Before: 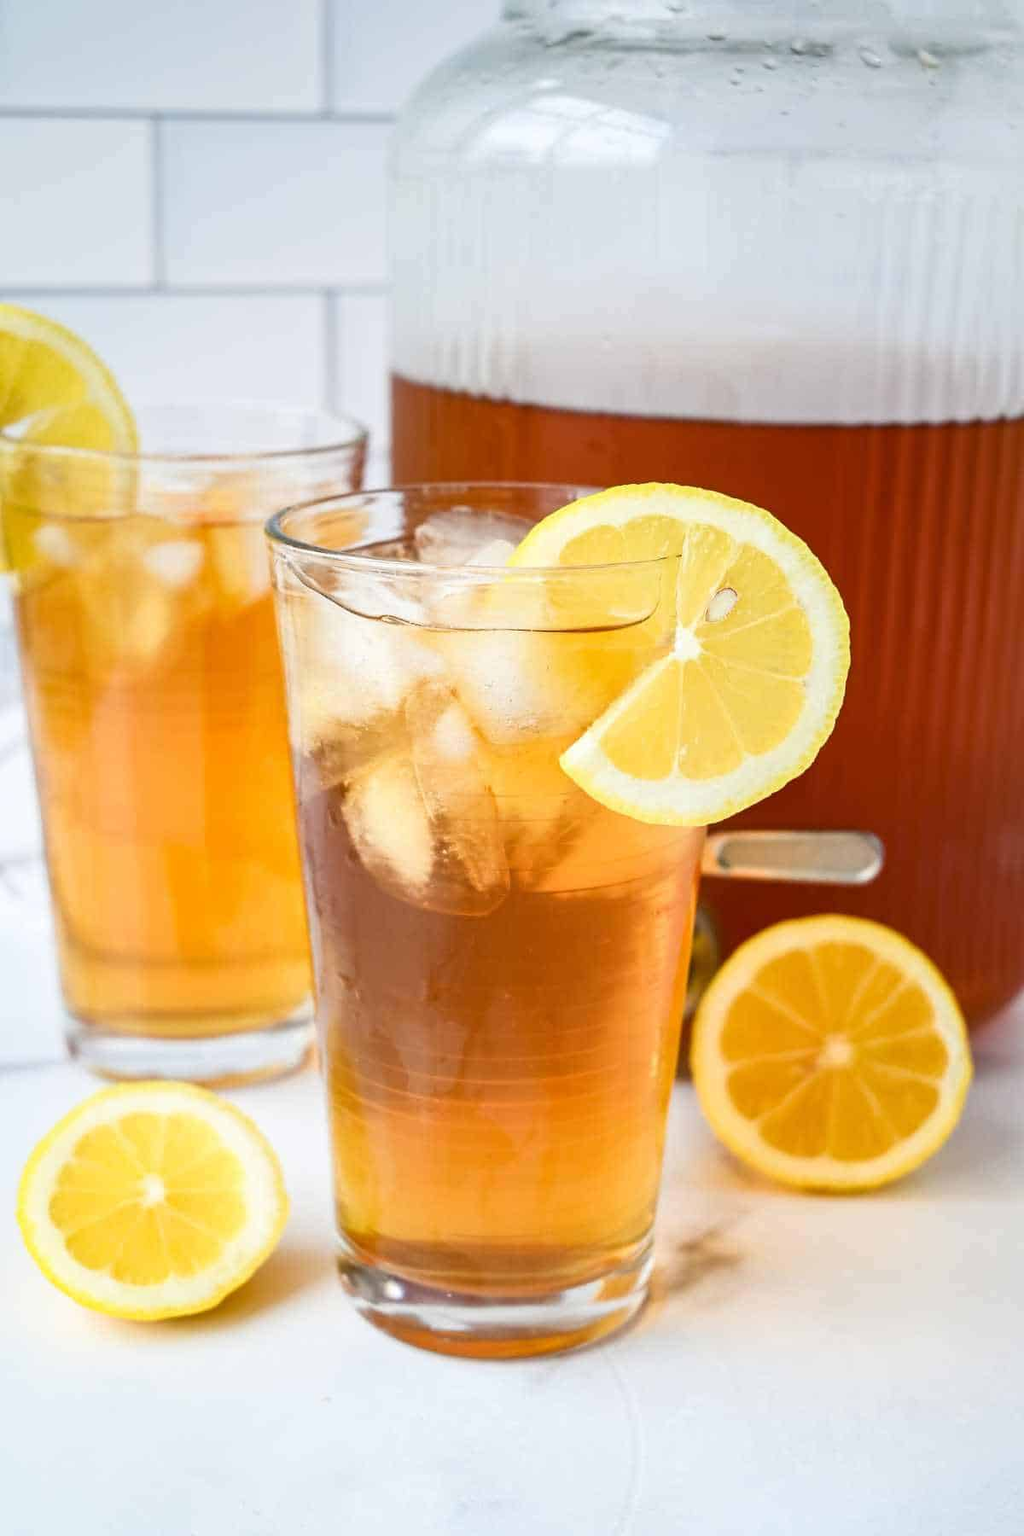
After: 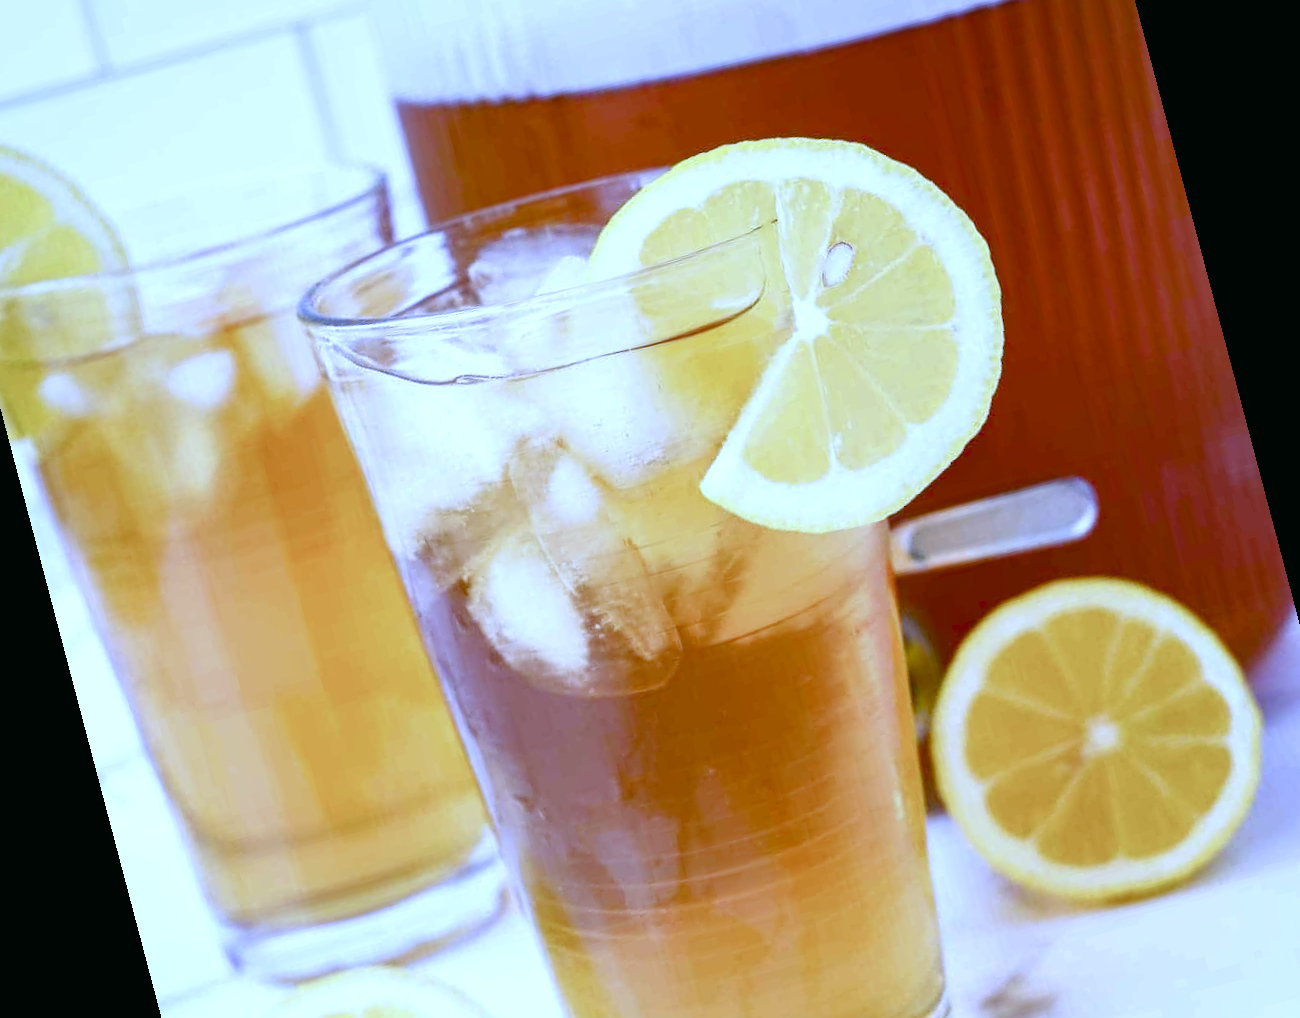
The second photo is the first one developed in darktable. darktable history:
white balance: red 0.98, blue 1.61
color balance rgb: shadows lift › chroma 1%, shadows lift › hue 113°, highlights gain › chroma 0.2%, highlights gain › hue 333°, perceptual saturation grading › global saturation 20%, perceptual saturation grading › highlights -50%, perceptual saturation grading › shadows 25%, contrast -10%
rotate and perspective: rotation -14.8°, crop left 0.1, crop right 0.903, crop top 0.25, crop bottom 0.748
color balance: mode lift, gamma, gain (sRGB), lift [0.997, 0.979, 1.021, 1.011], gamma [1, 1.084, 0.916, 0.998], gain [1, 0.87, 1.13, 1.101], contrast 4.55%, contrast fulcrum 38.24%, output saturation 104.09%
haze removal: strength -0.1, adaptive false
